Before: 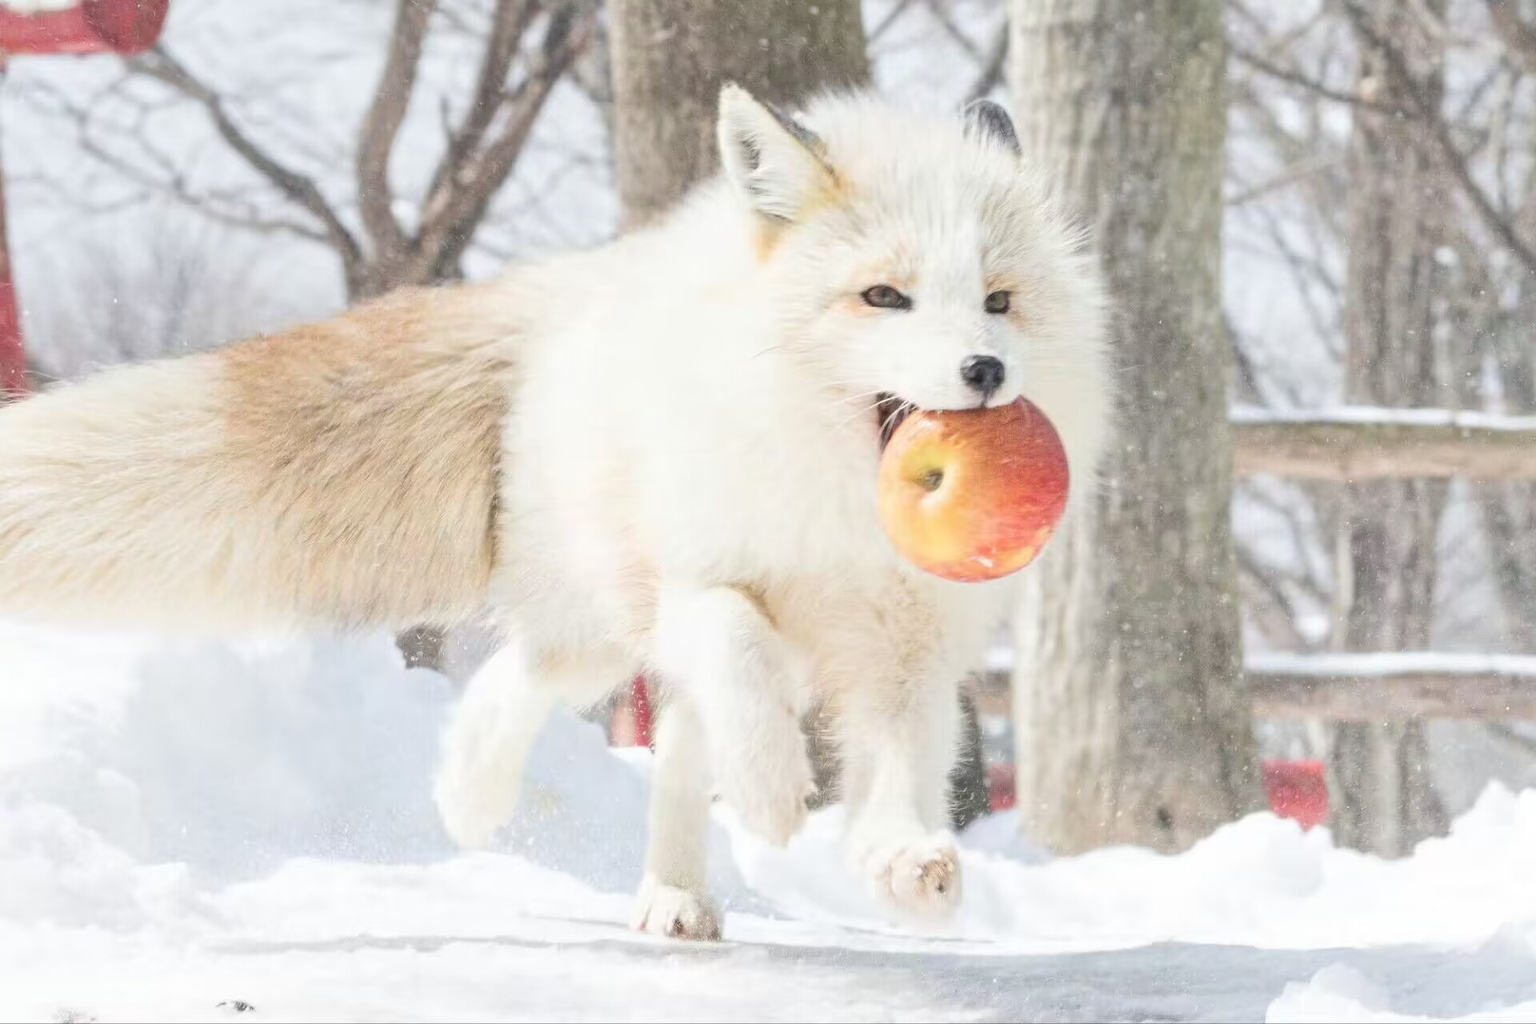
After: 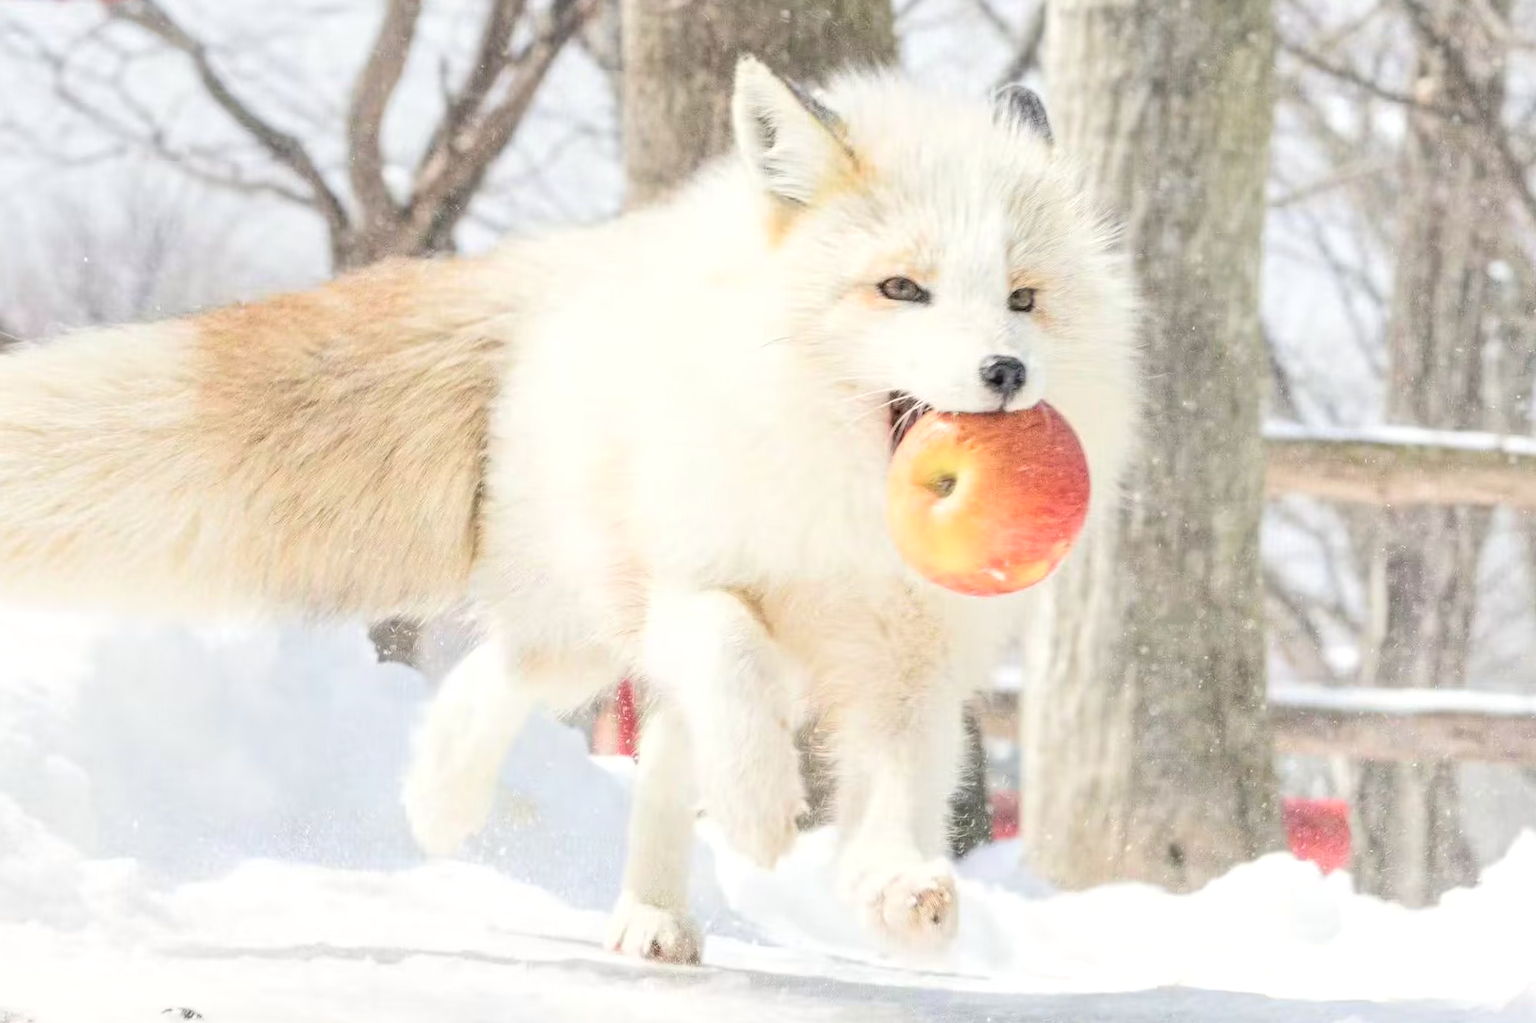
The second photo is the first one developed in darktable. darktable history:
crop and rotate: angle -2.38°
local contrast: on, module defaults
tone curve: curves: ch0 [(0, 0.01) (0.058, 0.039) (0.159, 0.117) (0.282, 0.327) (0.45, 0.534) (0.676, 0.751) (0.89, 0.919) (1, 1)]; ch1 [(0, 0) (0.094, 0.081) (0.285, 0.299) (0.385, 0.403) (0.447, 0.455) (0.495, 0.496) (0.544, 0.552) (0.589, 0.612) (0.722, 0.728) (1, 1)]; ch2 [(0, 0) (0.257, 0.217) (0.43, 0.421) (0.498, 0.507) (0.531, 0.544) (0.56, 0.579) (0.625, 0.642) (1, 1)], color space Lab, independent channels, preserve colors none
